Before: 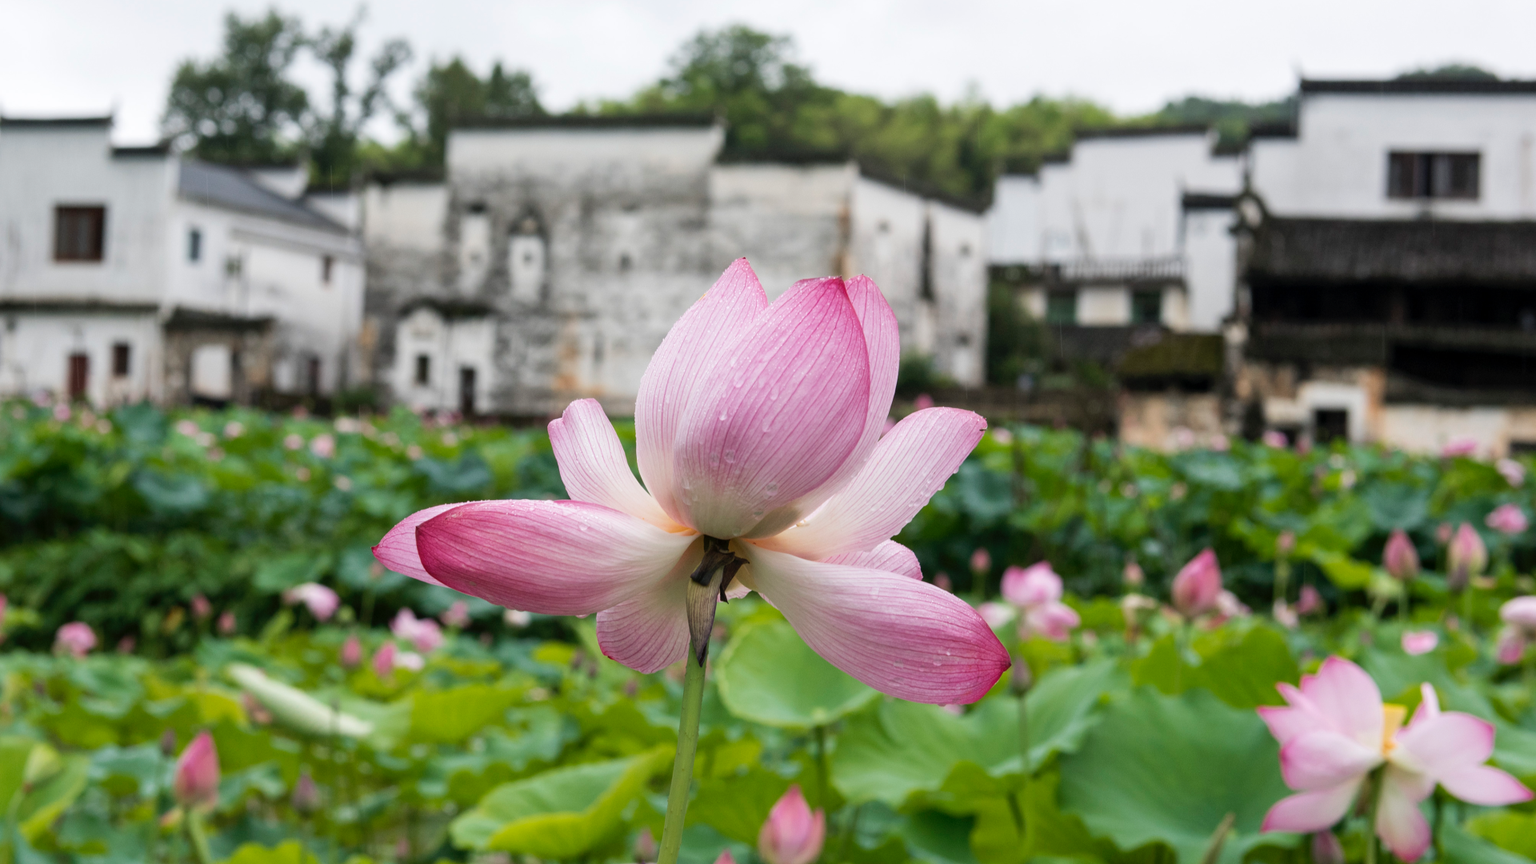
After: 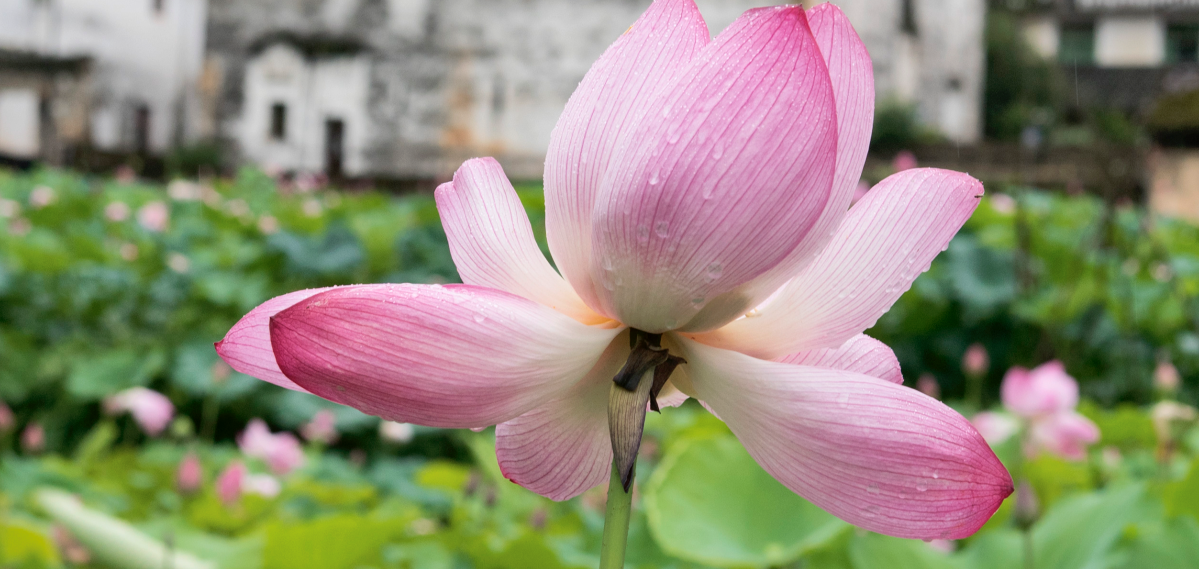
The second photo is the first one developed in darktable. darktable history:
tone curve: curves: ch0 [(0, 0) (0.004, 0.001) (0.133, 0.112) (0.325, 0.362) (0.832, 0.893) (1, 1)], color space Lab, independent channels, preserve colors none
shadows and highlights: on, module defaults
crop: left 13.021%, top 31.663%, right 24.489%, bottom 15.637%
